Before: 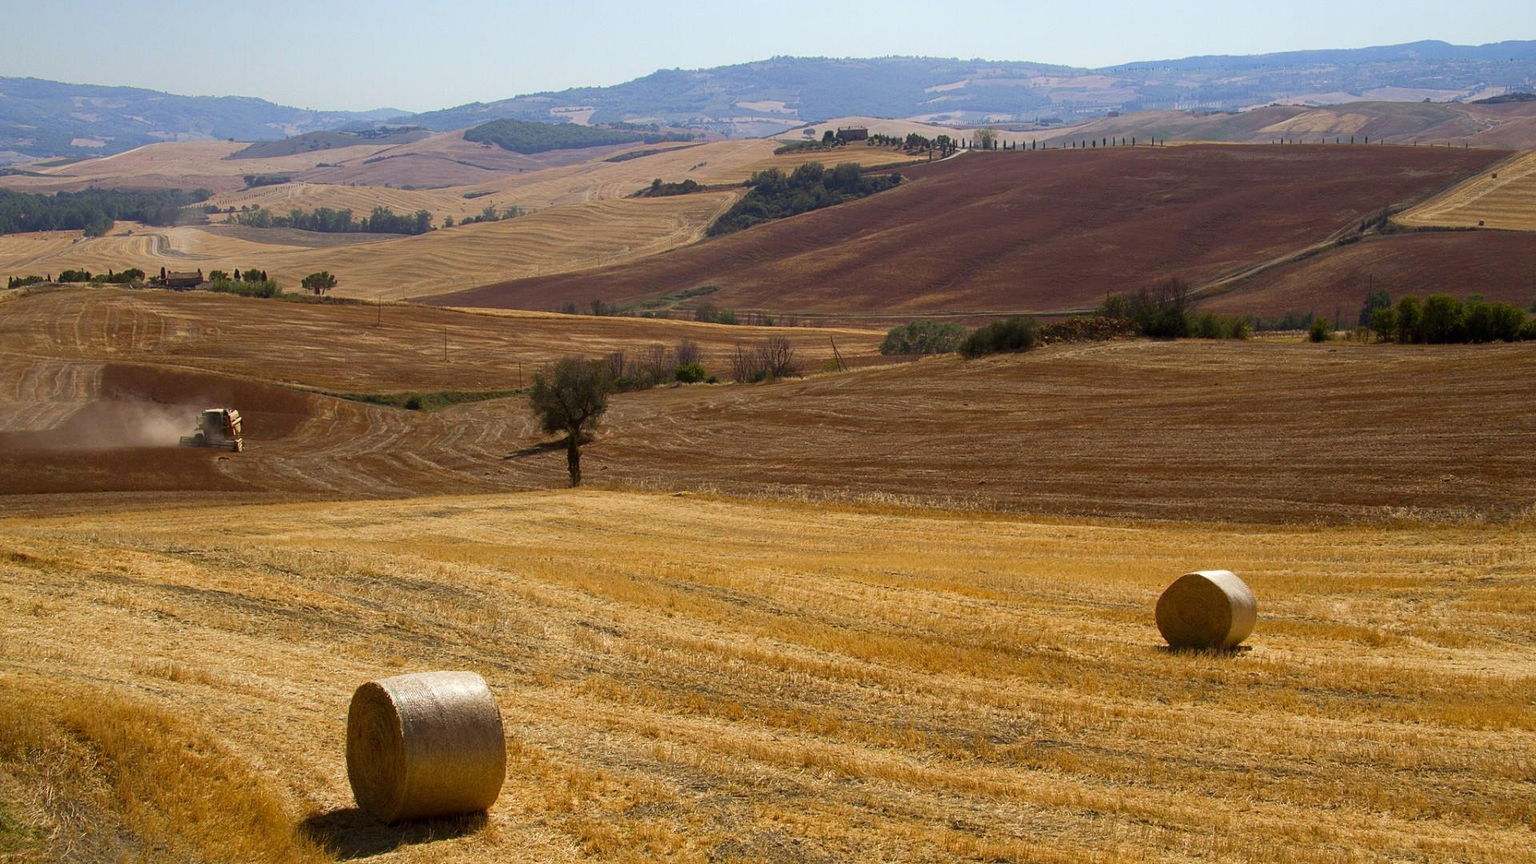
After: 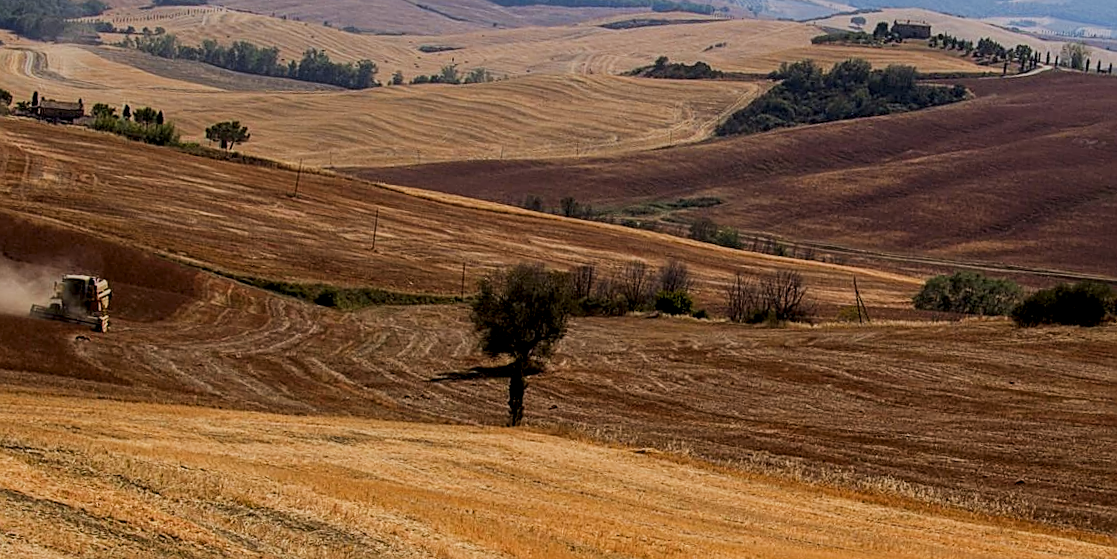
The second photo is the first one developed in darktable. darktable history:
exposure: exposure -0.157 EV, compensate exposure bias true, compensate highlight preservation false
filmic rgb: black relative exposure -7.65 EV, white relative exposure 4.56 EV, hardness 3.61, contrast 1.056
local contrast: detail 130%
crop and rotate: angle -6.91°, left 2.119%, top 6.846%, right 27.649%, bottom 30.647%
color zones: curves: ch1 [(0.235, 0.558) (0.75, 0.5)]; ch2 [(0.25, 0.462) (0.749, 0.457)]
sharpen: on, module defaults
